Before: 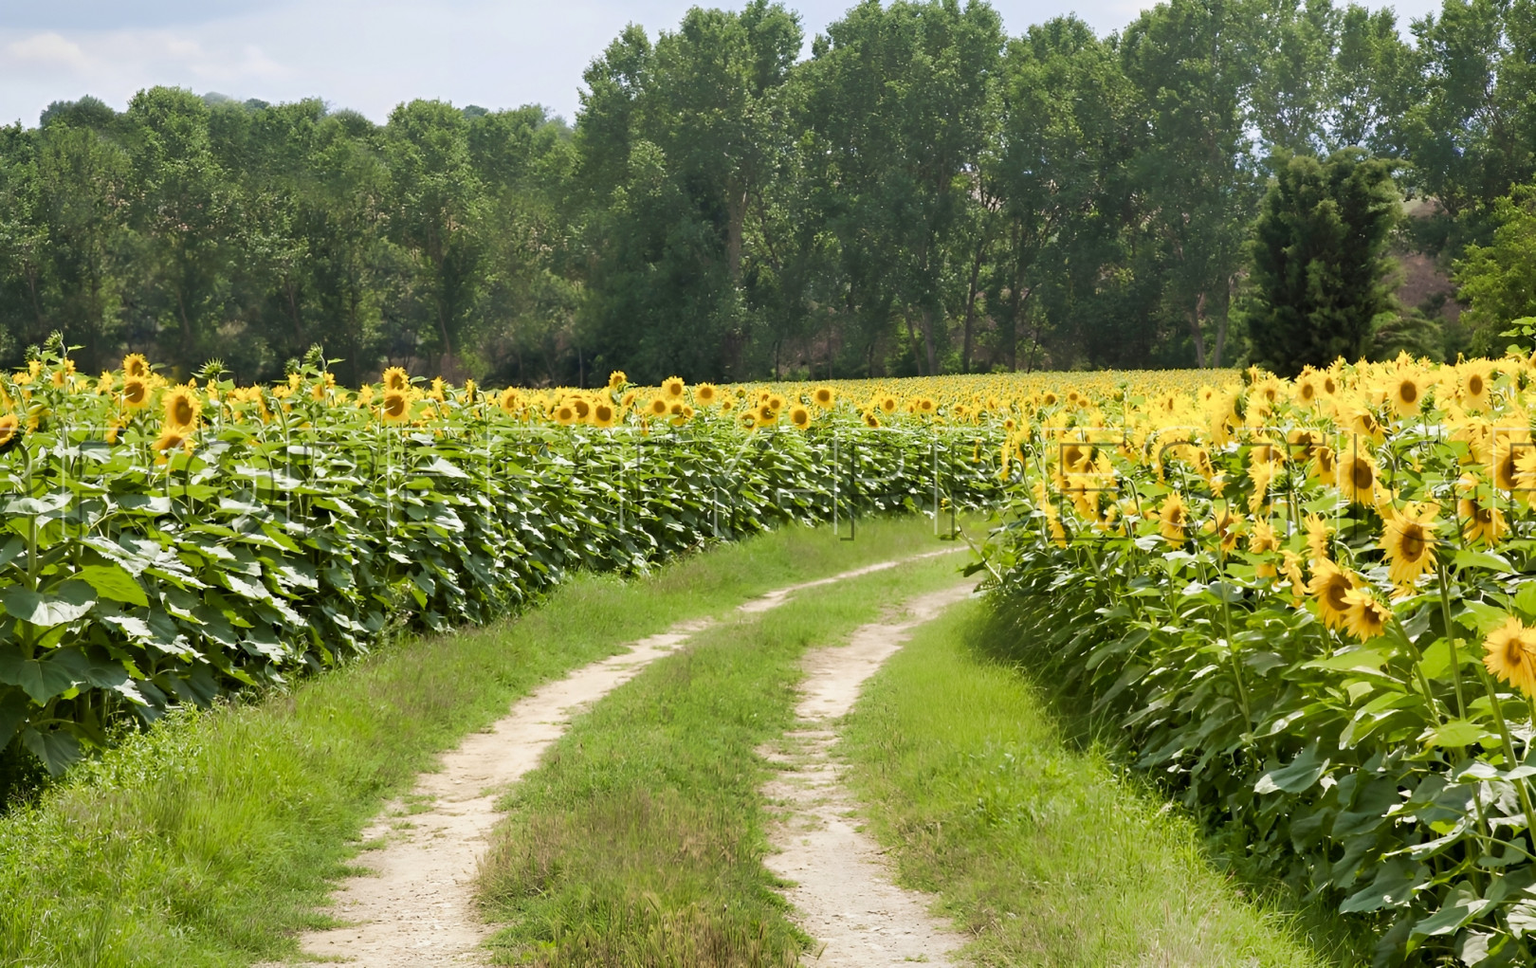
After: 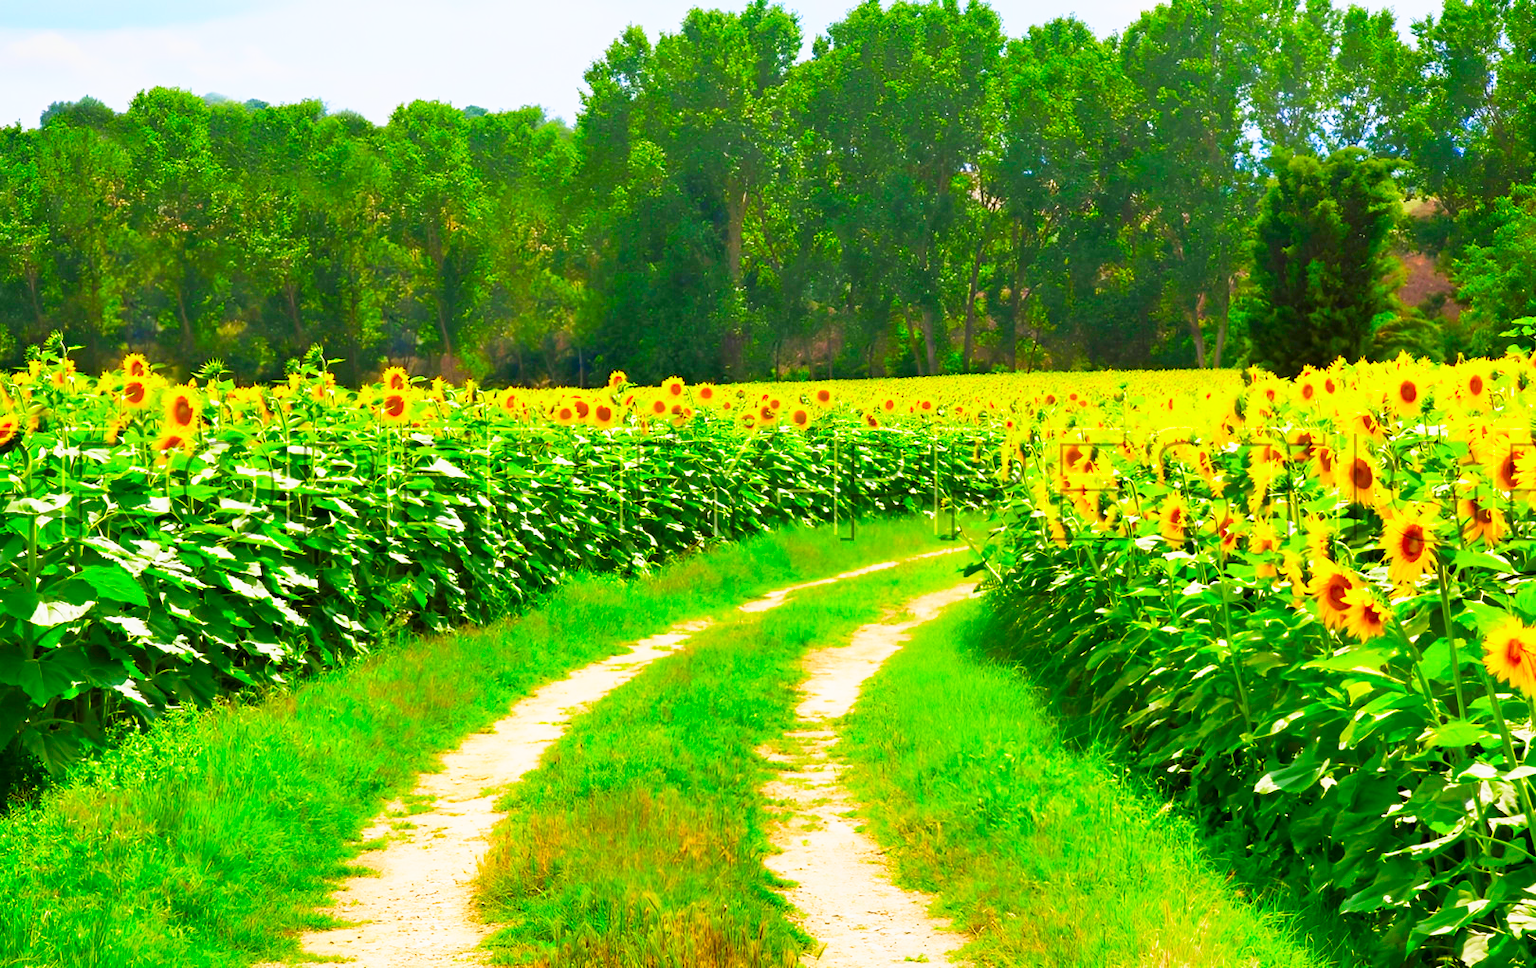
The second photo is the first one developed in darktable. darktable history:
color correction: highlights b* -0.049, saturation 2.97
base curve: curves: ch0 [(0, 0) (0.557, 0.834) (1, 1)], preserve colors none
